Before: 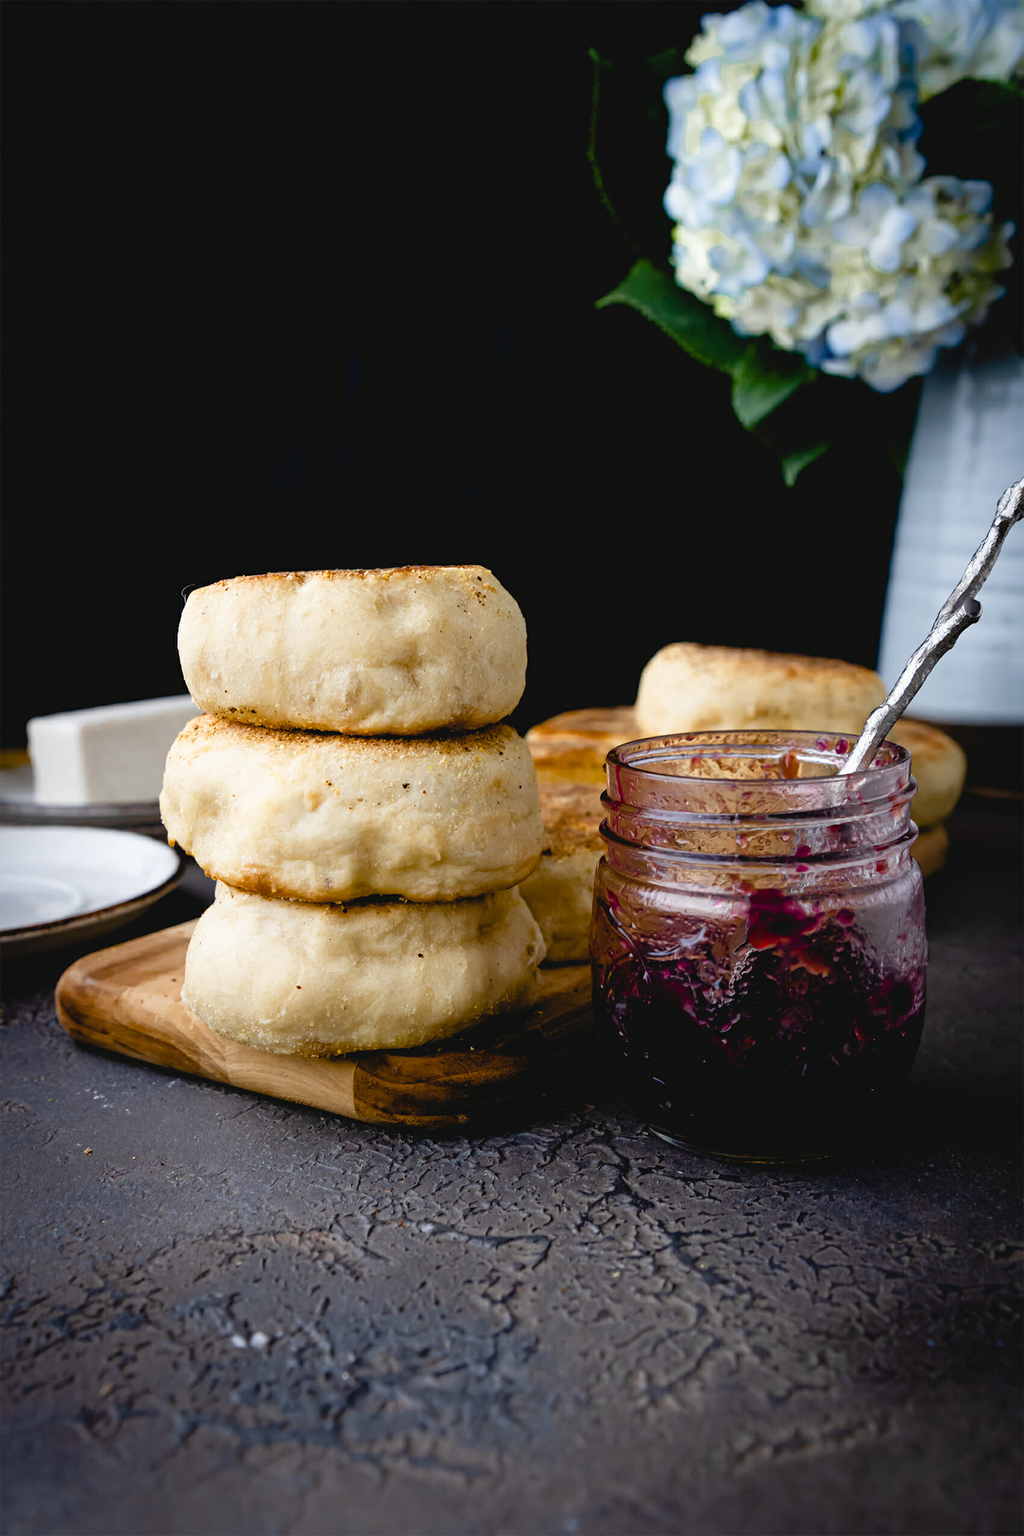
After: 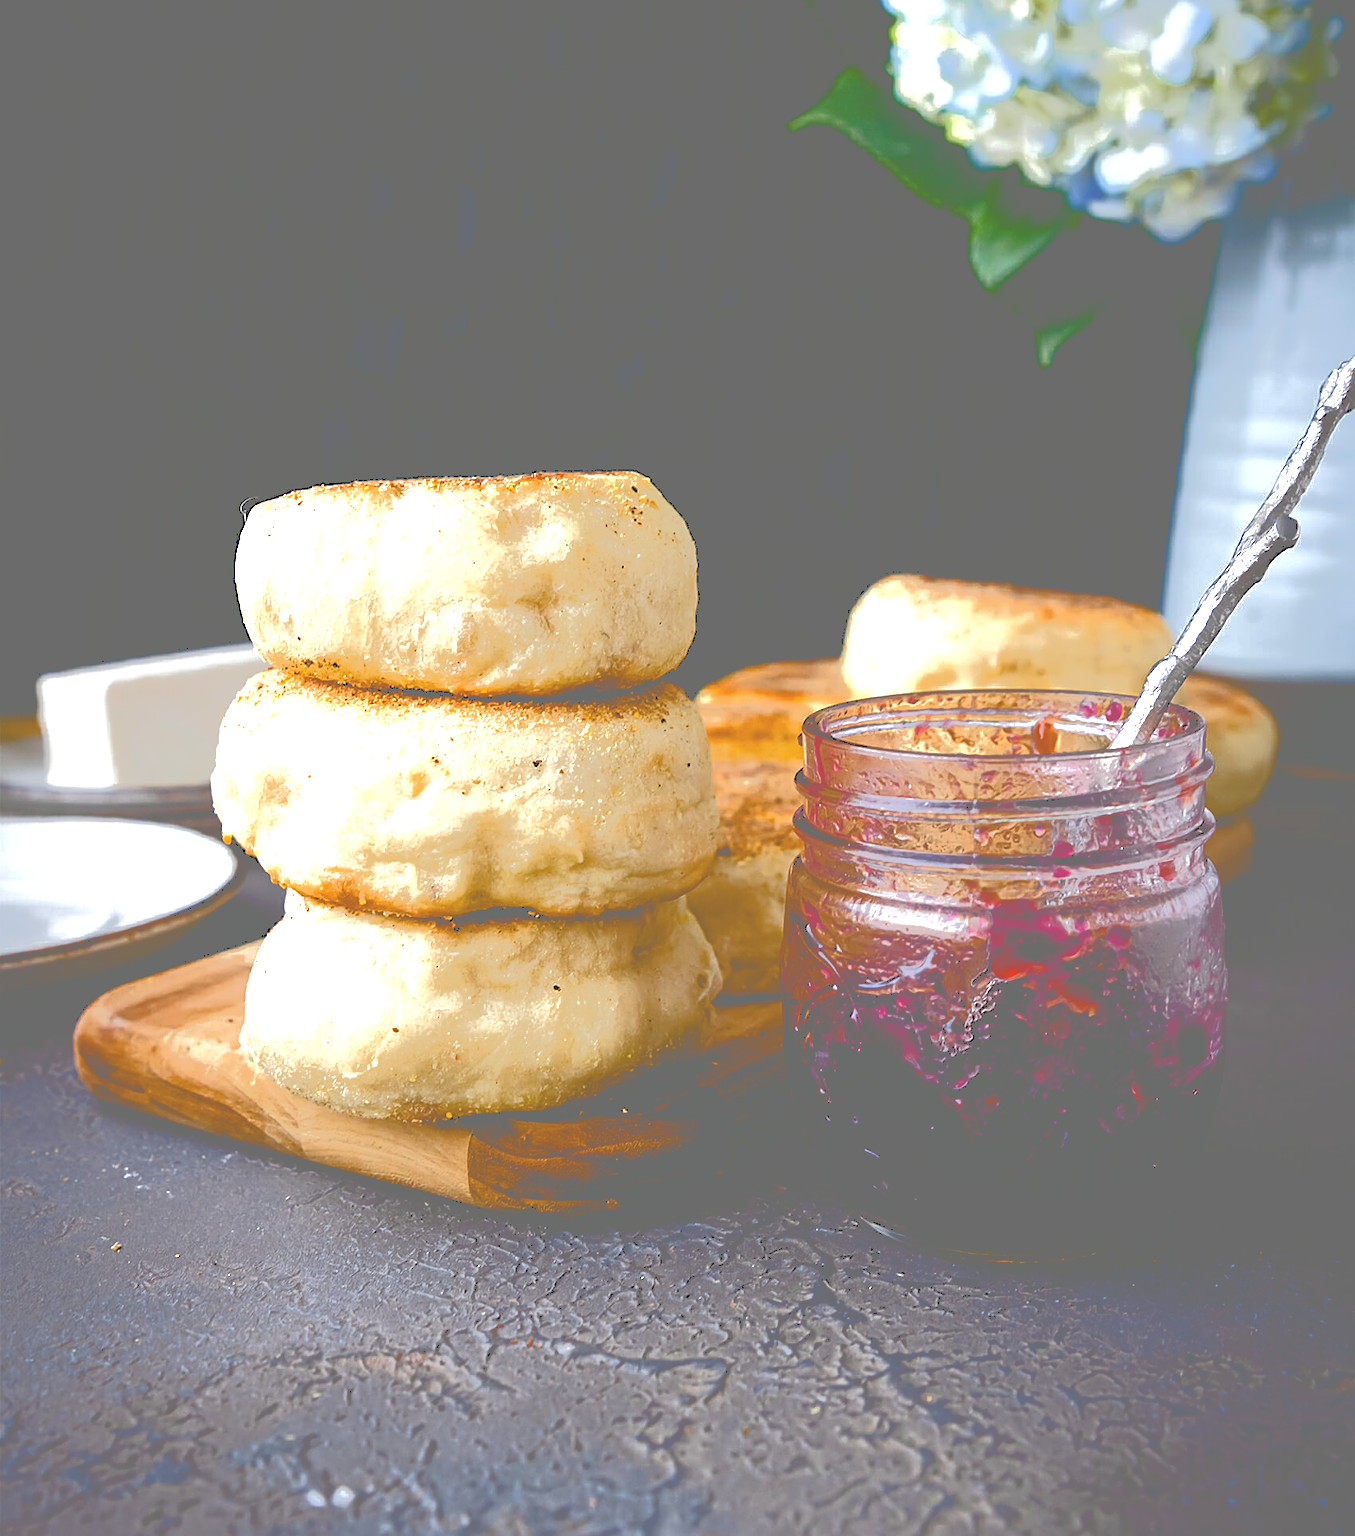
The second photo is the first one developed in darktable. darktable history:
crop: top 13.624%, bottom 10.785%
exposure: black level correction -0.002, exposure 0.71 EV, compensate exposure bias true, compensate highlight preservation false
sharpen: on, module defaults
tone curve: curves: ch0 [(0, 0) (0.003, 0.449) (0.011, 0.449) (0.025, 0.449) (0.044, 0.45) (0.069, 0.453) (0.1, 0.453) (0.136, 0.455) (0.177, 0.458) (0.224, 0.462) (0.277, 0.47) (0.335, 0.491) (0.399, 0.522) (0.468, 0.561) (0.543, 0.619) (0.623, 0.69) (0.709, 0.756) (0.801, 0.802) (0.898, 0.825) (1, 1)], color space Lab, independent channels, preserve colors none
